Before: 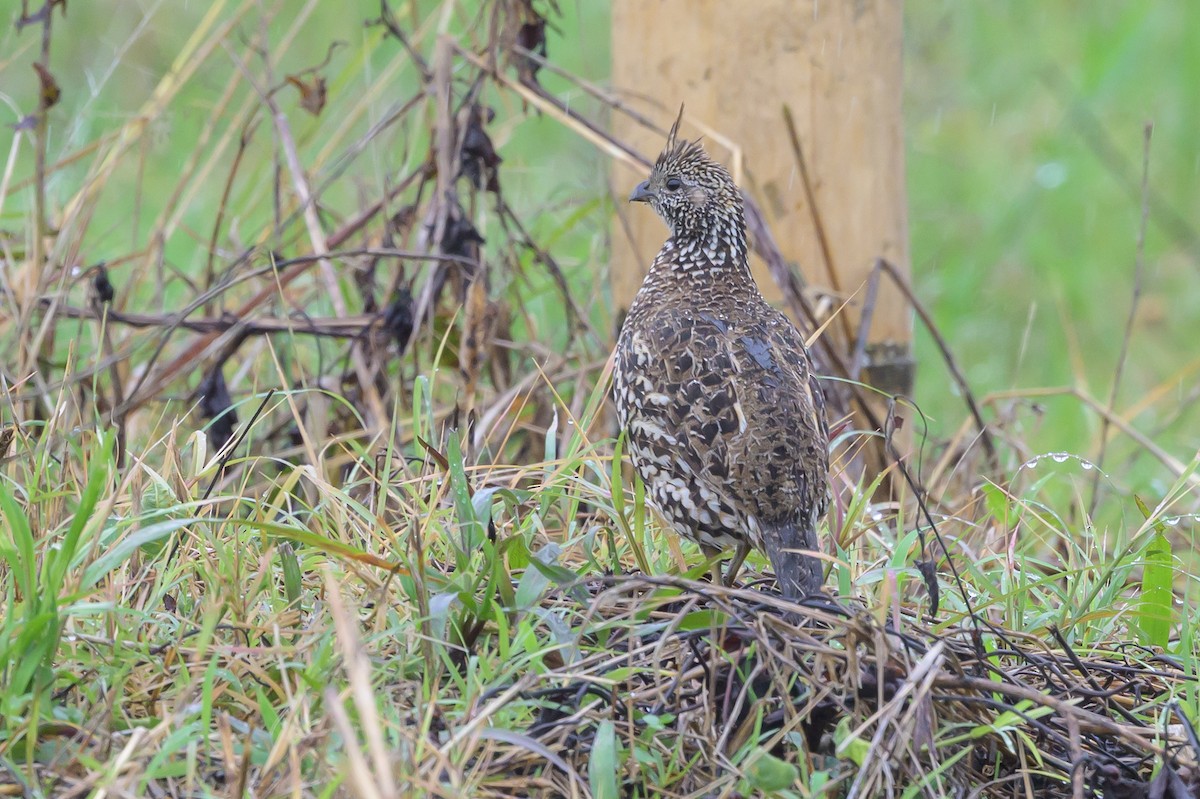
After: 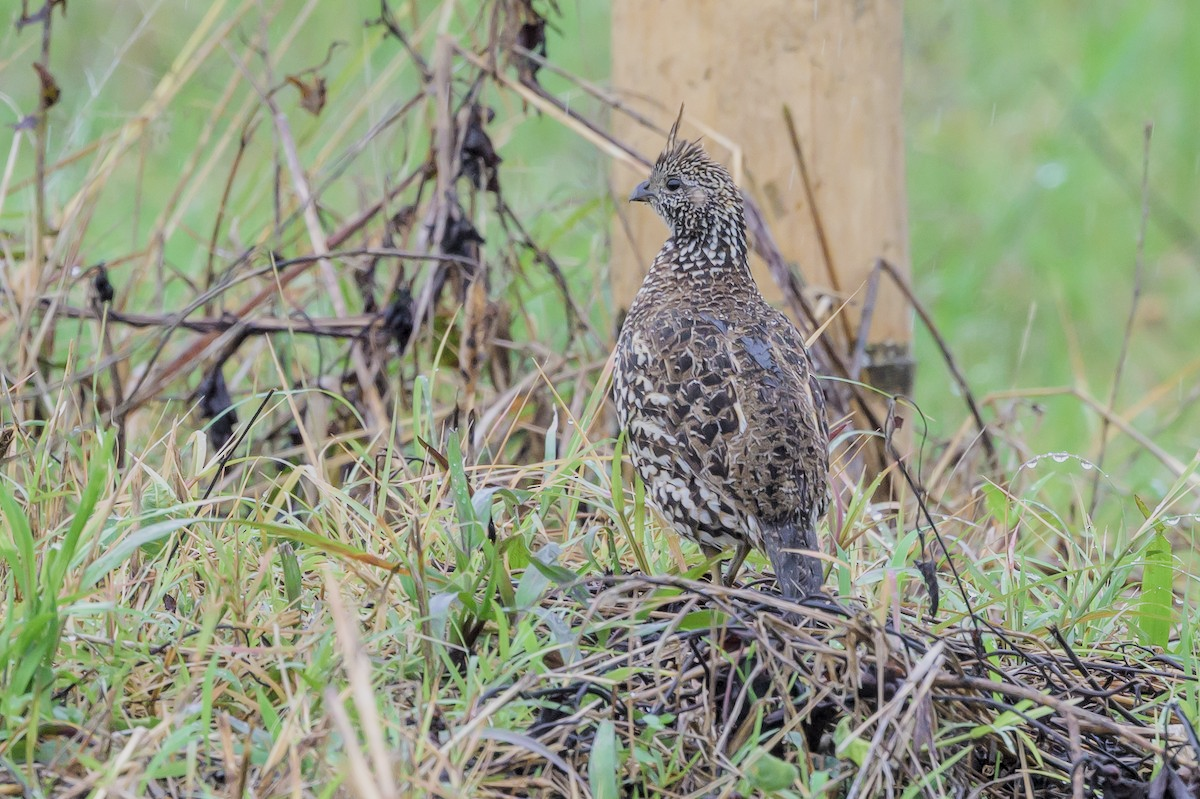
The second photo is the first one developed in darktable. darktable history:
local contrast: on, module defaults
filmic rgb: black relative exposure -7.65 EV, white relative exposure 4.56 EV, hardness 3.61, color science v4 (2020)
exposure: exposure 0.205 EV, compensate highlight preservation false
